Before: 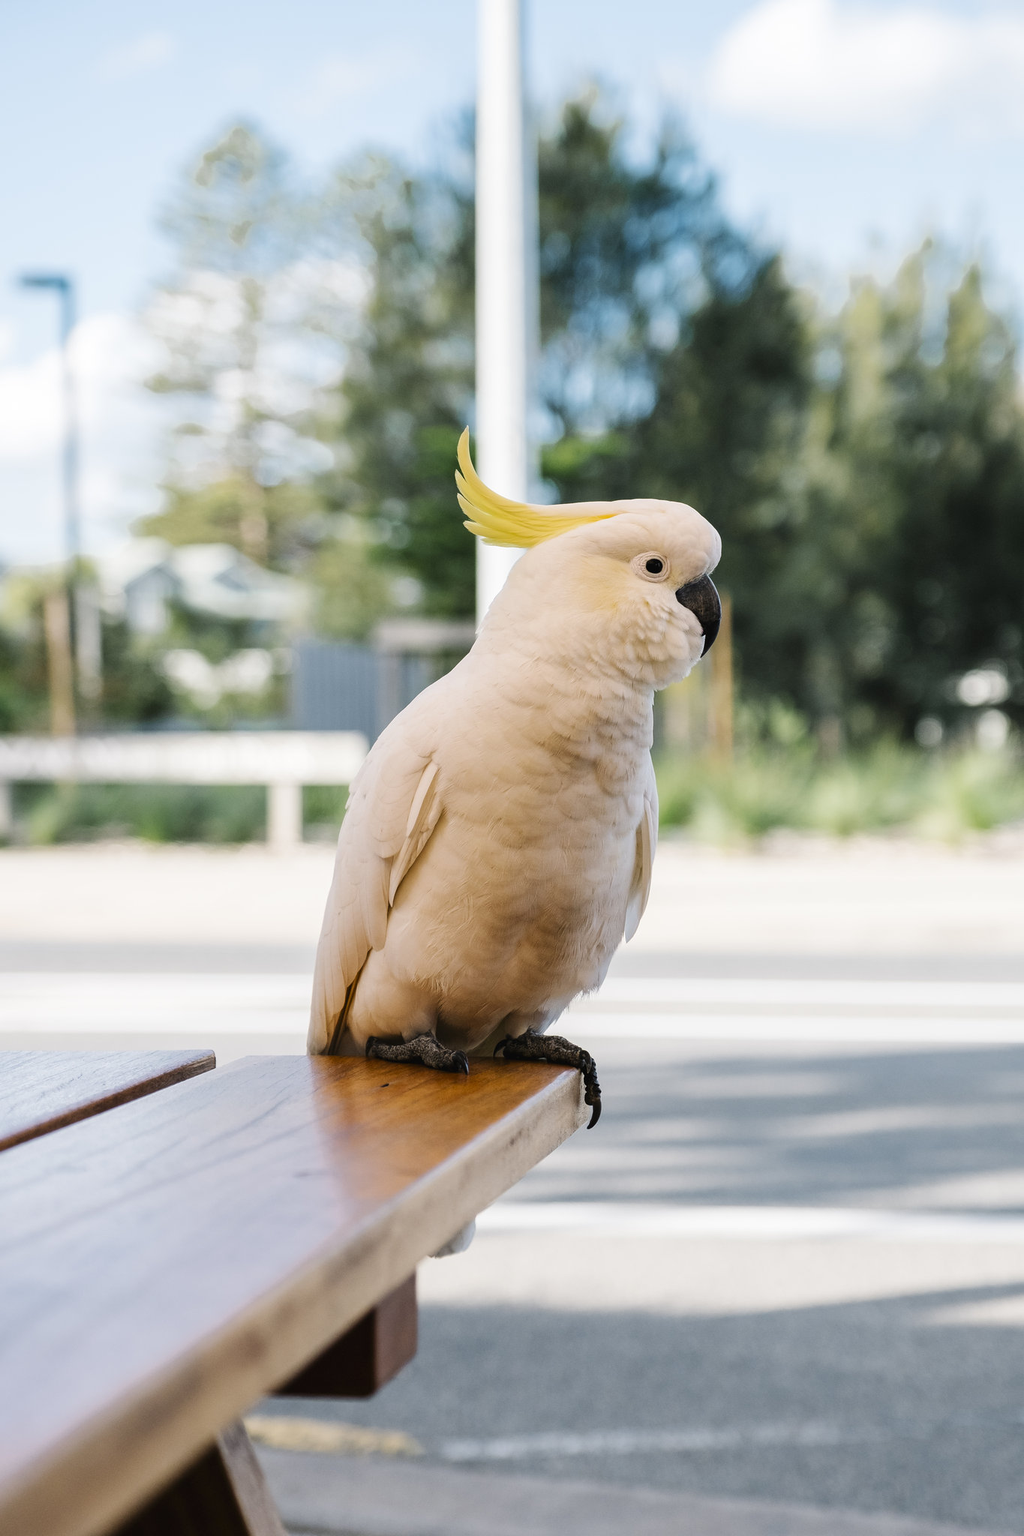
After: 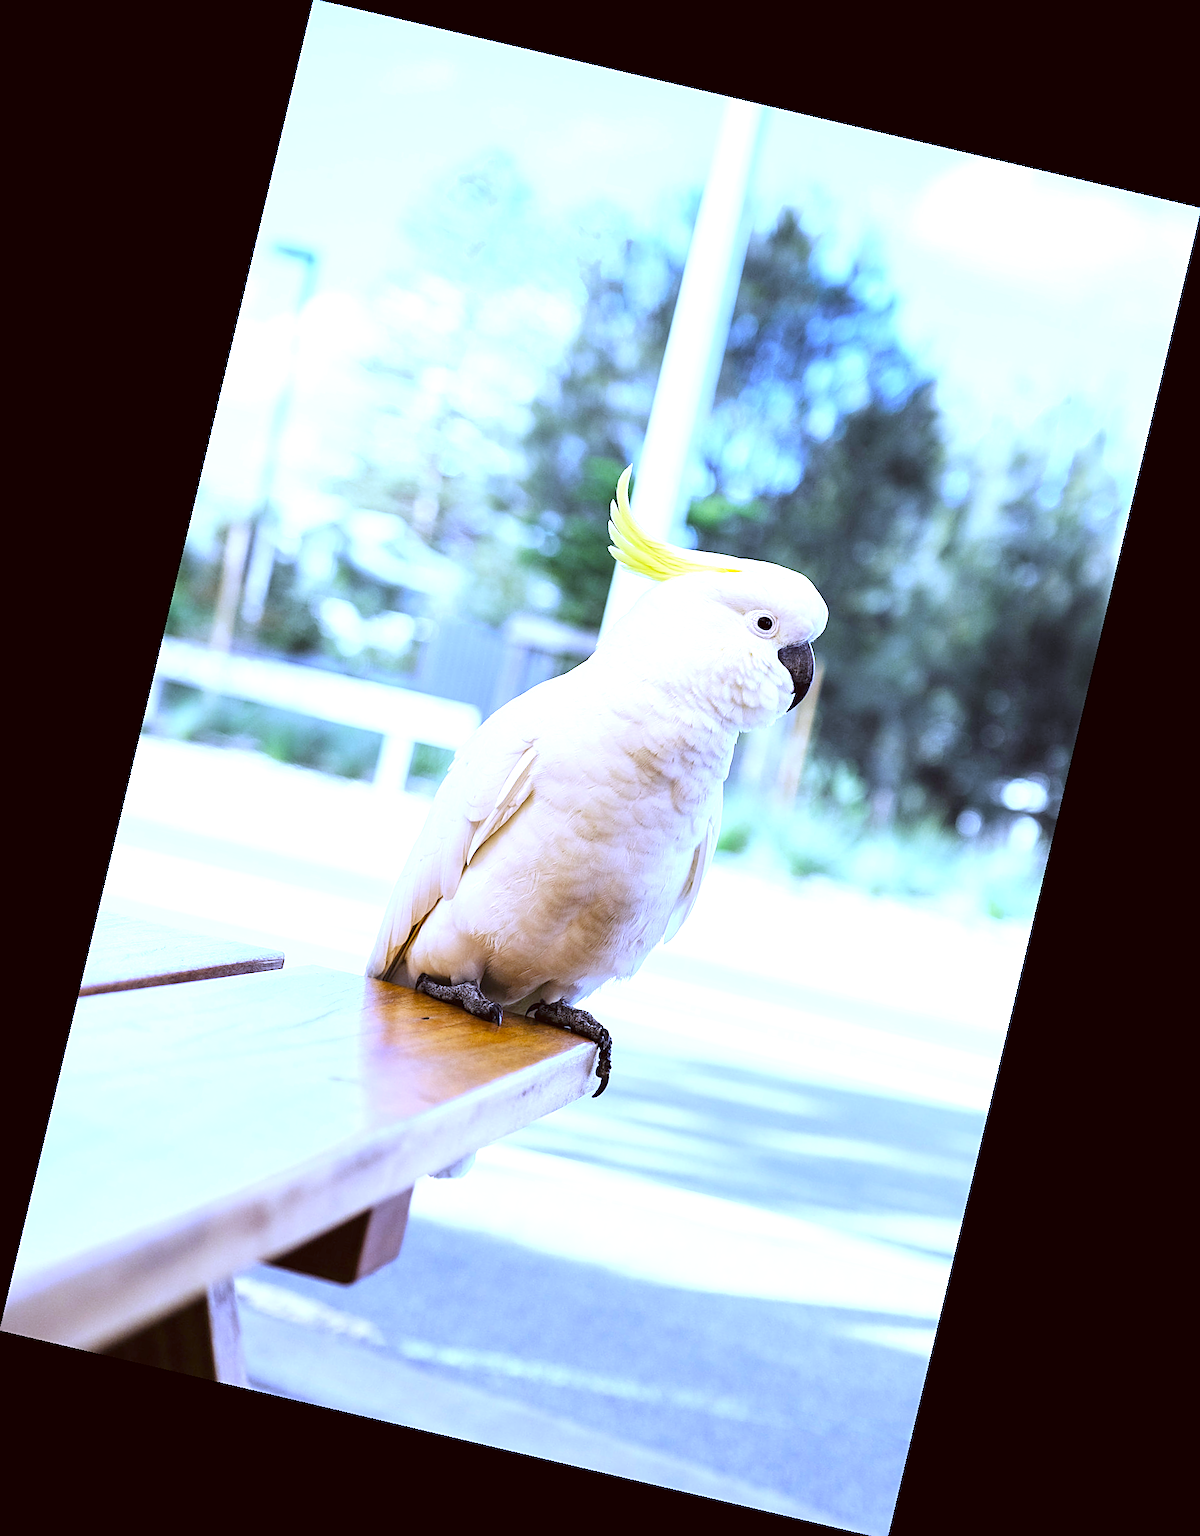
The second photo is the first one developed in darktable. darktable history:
crop: top 0.05%, bottom 0.098%
exposure: black level correction 0, exposure 1.1 EV, compensate exposure bias true, compensate highlight preservation false
white balance: red 0.766, blue 1.537
color correction: highlights a* 10.21, highlights b* 9.79, shadows a* 8.61, shadows b* 7.88, saturation 0.8
contrast brightness saturation: brightness 0.09, saturation 0.19
rotate and perspective: rotation 13.27°, automatic cropping off
sharpen: on, module defaults
